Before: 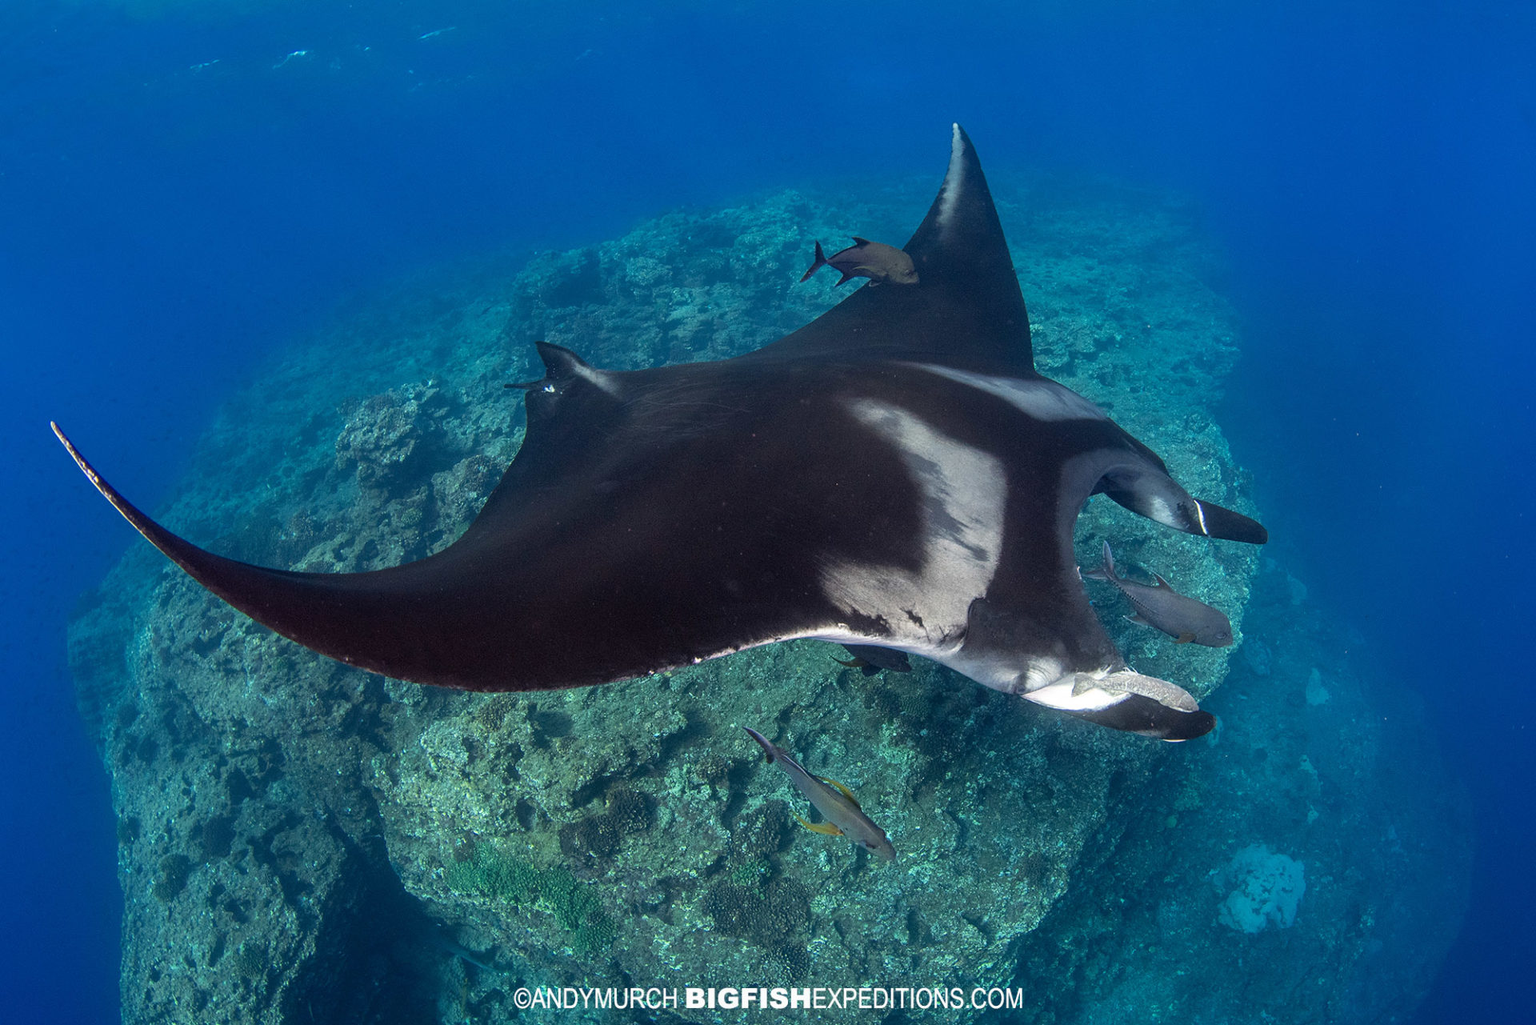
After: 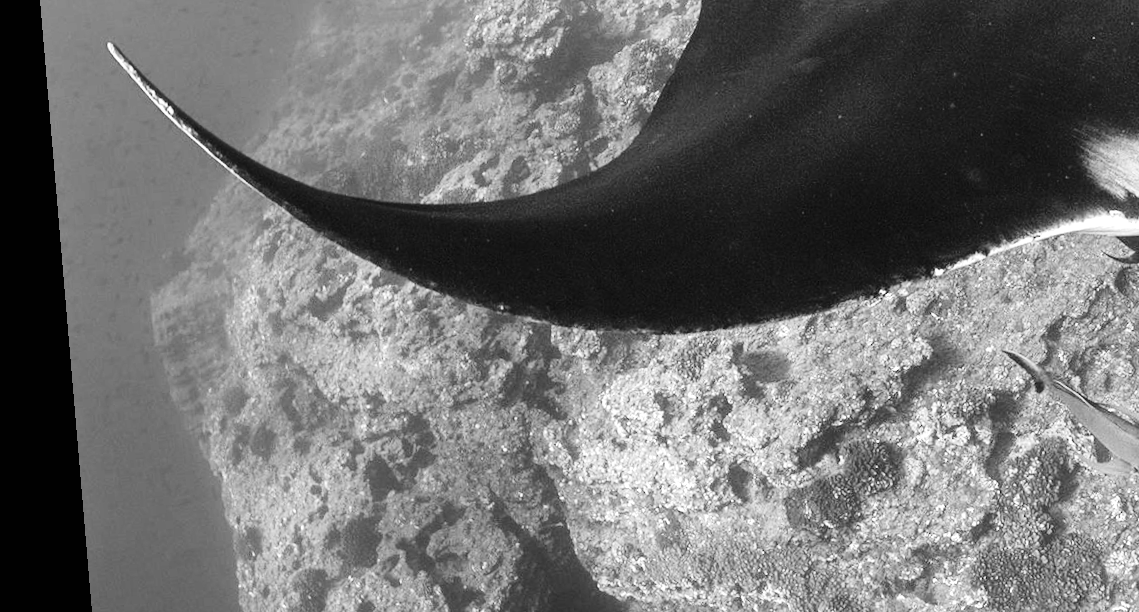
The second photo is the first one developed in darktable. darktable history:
monochrome: a 32, b 64, size 2.3
color correction: highlights a* -0.137, highlights b* 0.137
base curve: curves: ch0 [(0, 0) (0.036, 0.025) (0.121, 0.166) (0.206, 0.329) (0.605, 0.79) (1, 1)], preserve colors none
exposure: black level correction 0, exposure 1.2 EV, compensate highlight preservation false
crop: top 44.483%, right 43.593%, bottom 12.892%
white balance: red 0.976, blue 1.04
rotate and perspective: rotation -4.86°, automatic cropping off
